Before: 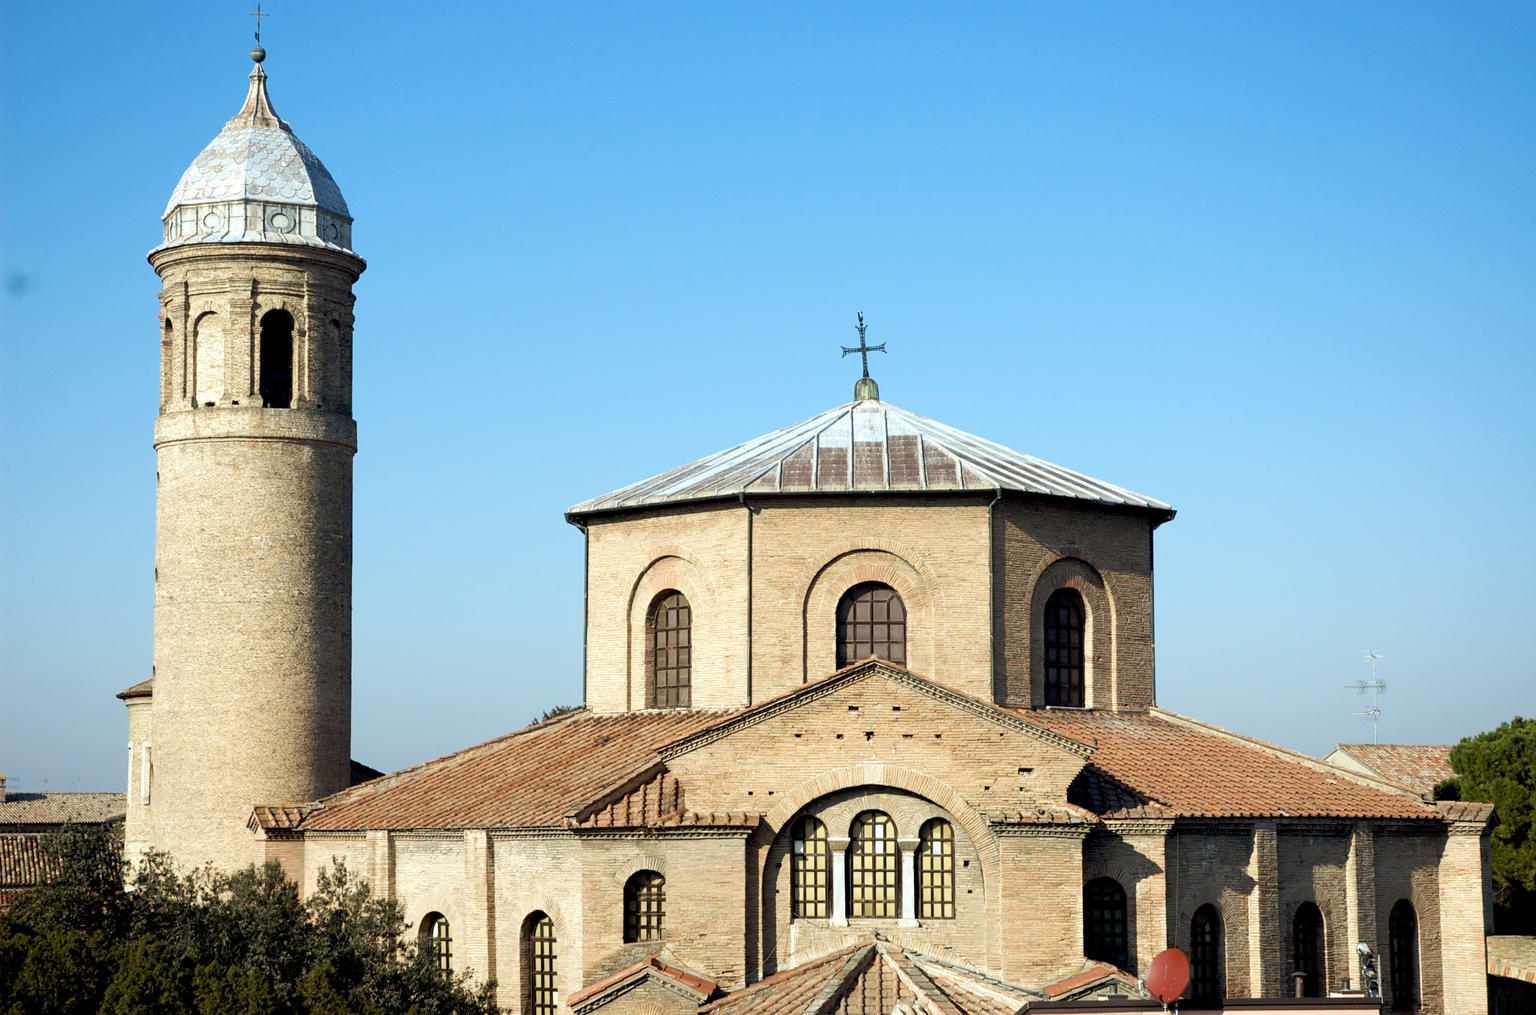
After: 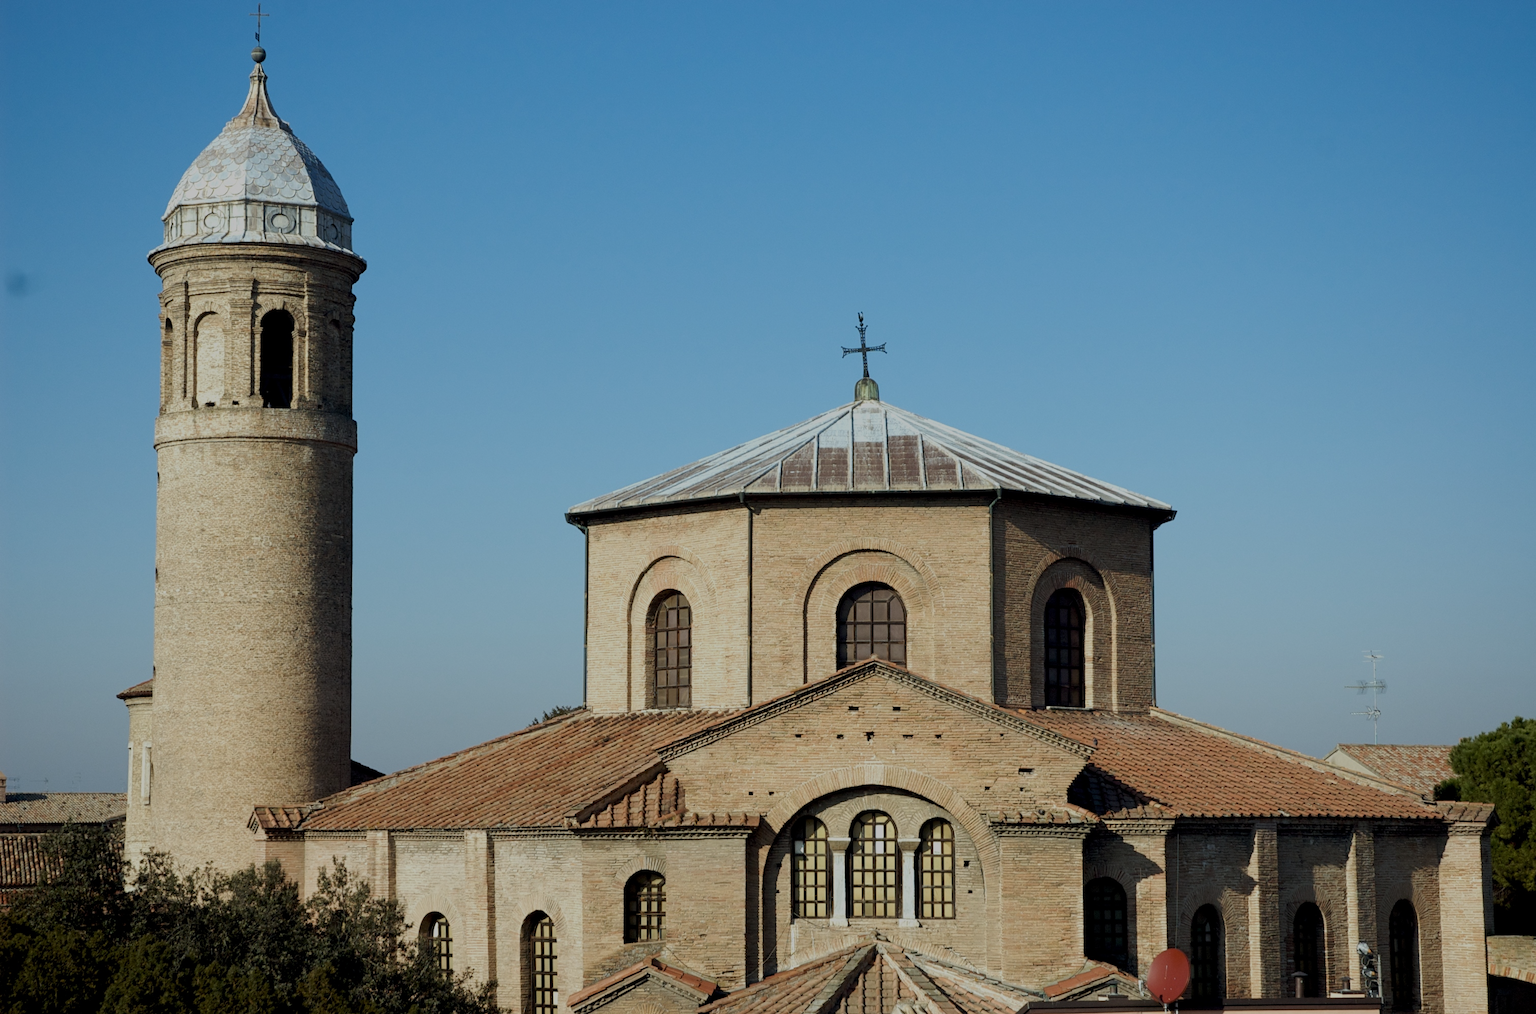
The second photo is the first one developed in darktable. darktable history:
exposure: exposure -0.977 EV, compensate highlight preservation false
